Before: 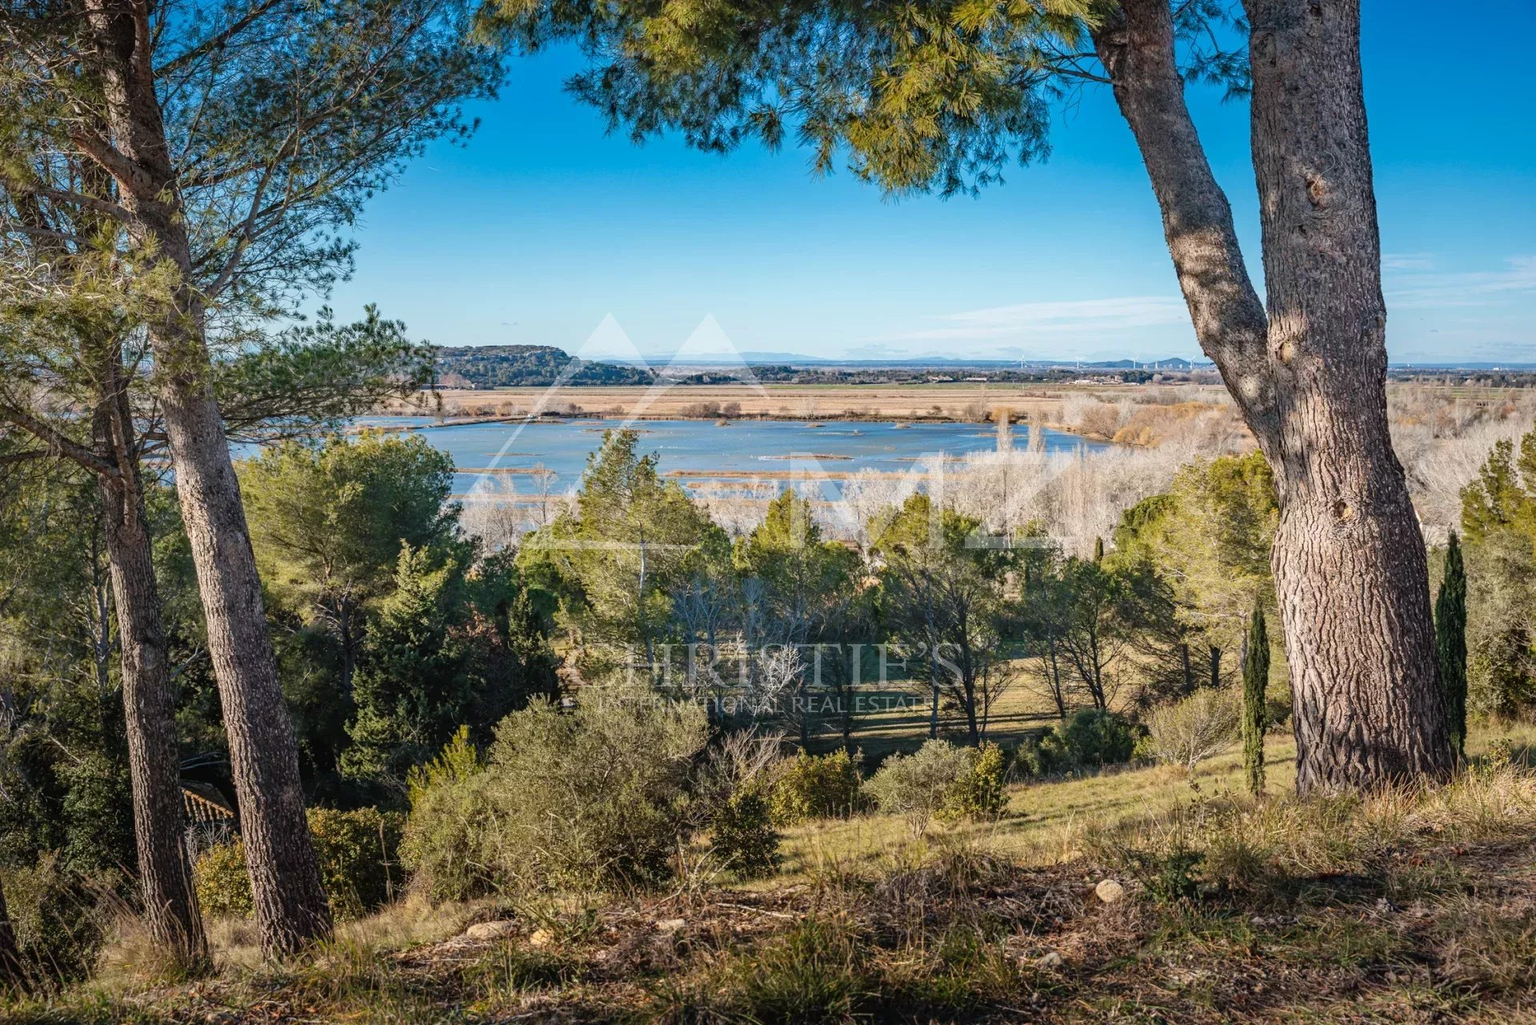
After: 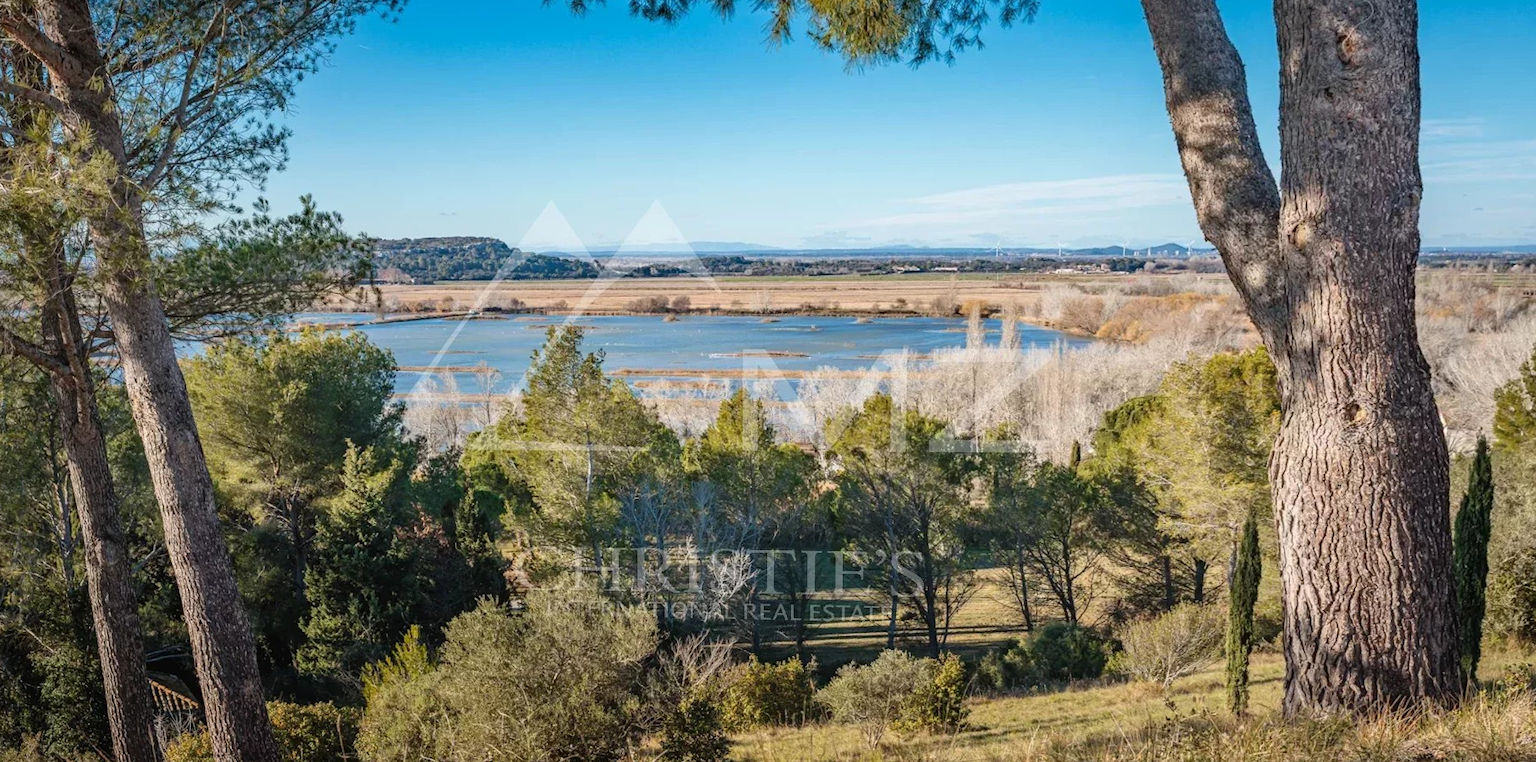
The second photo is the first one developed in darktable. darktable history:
crop and rotate: top 12.5%, bottom 12.5%
rotate and perspective: rotation 0.062°, lens shift (vertical) 0.115, lens shift (horizontal) -0.133, crop left 0.047, crop right 0.94, crop top 0.061, crop bottom 0.94
